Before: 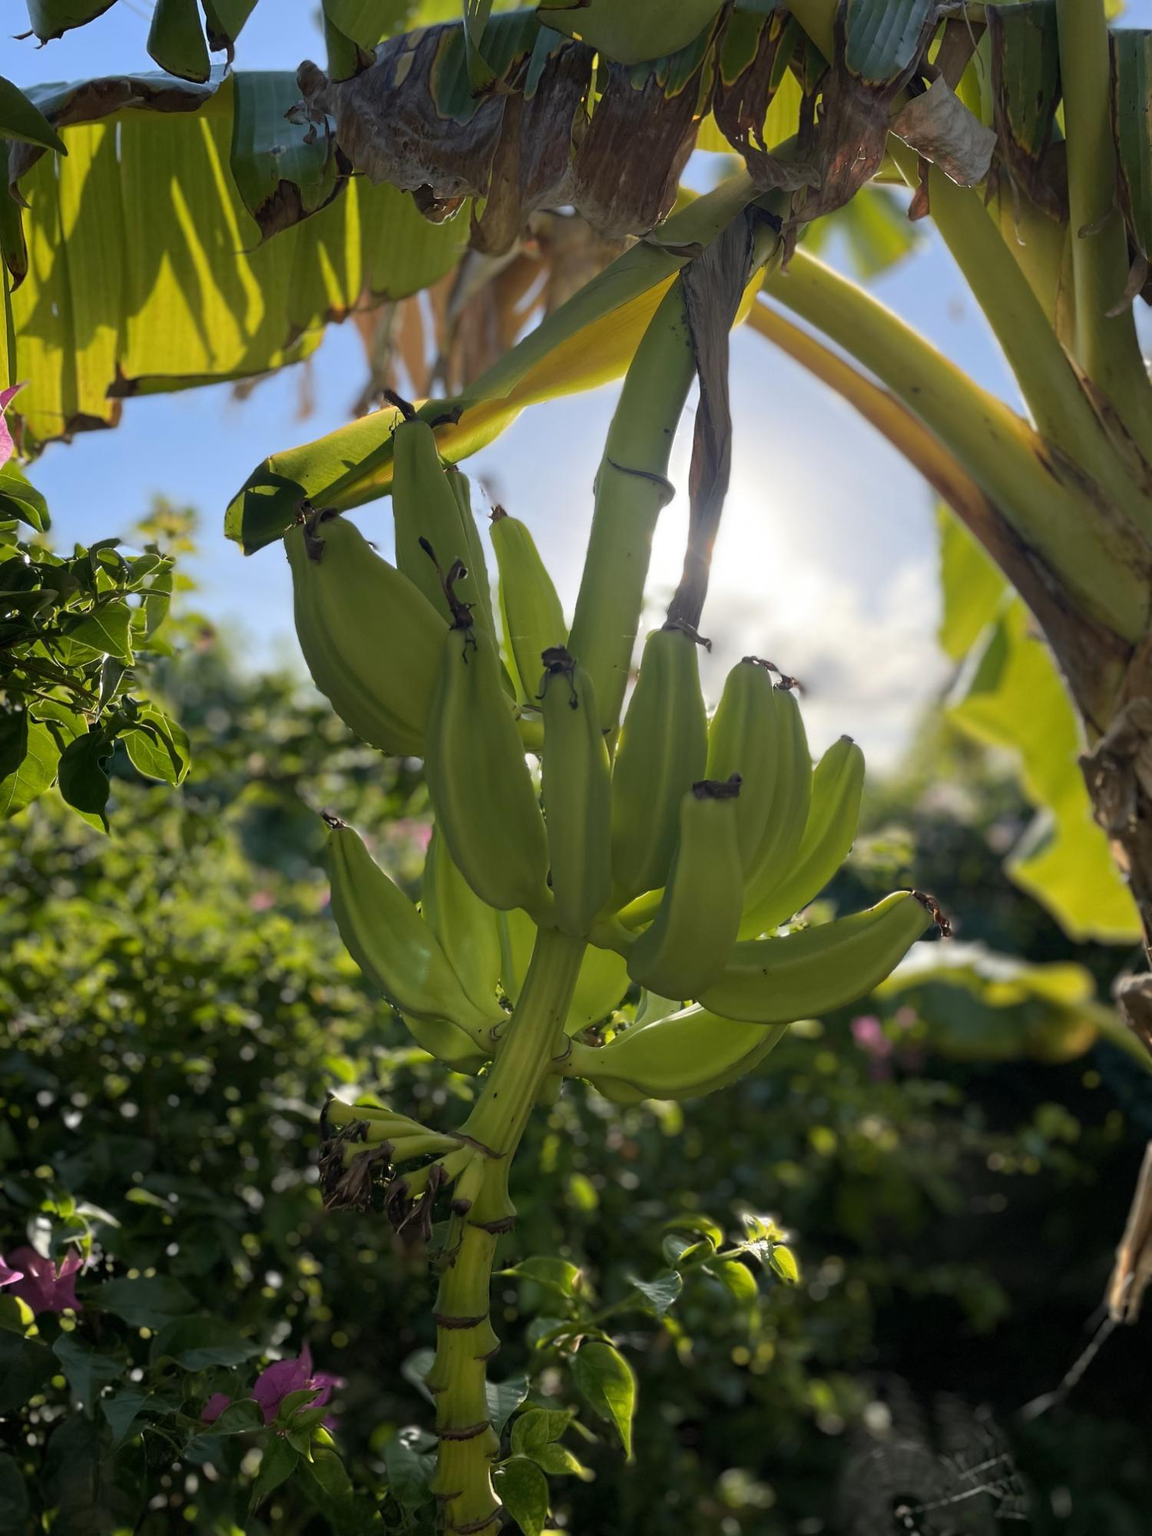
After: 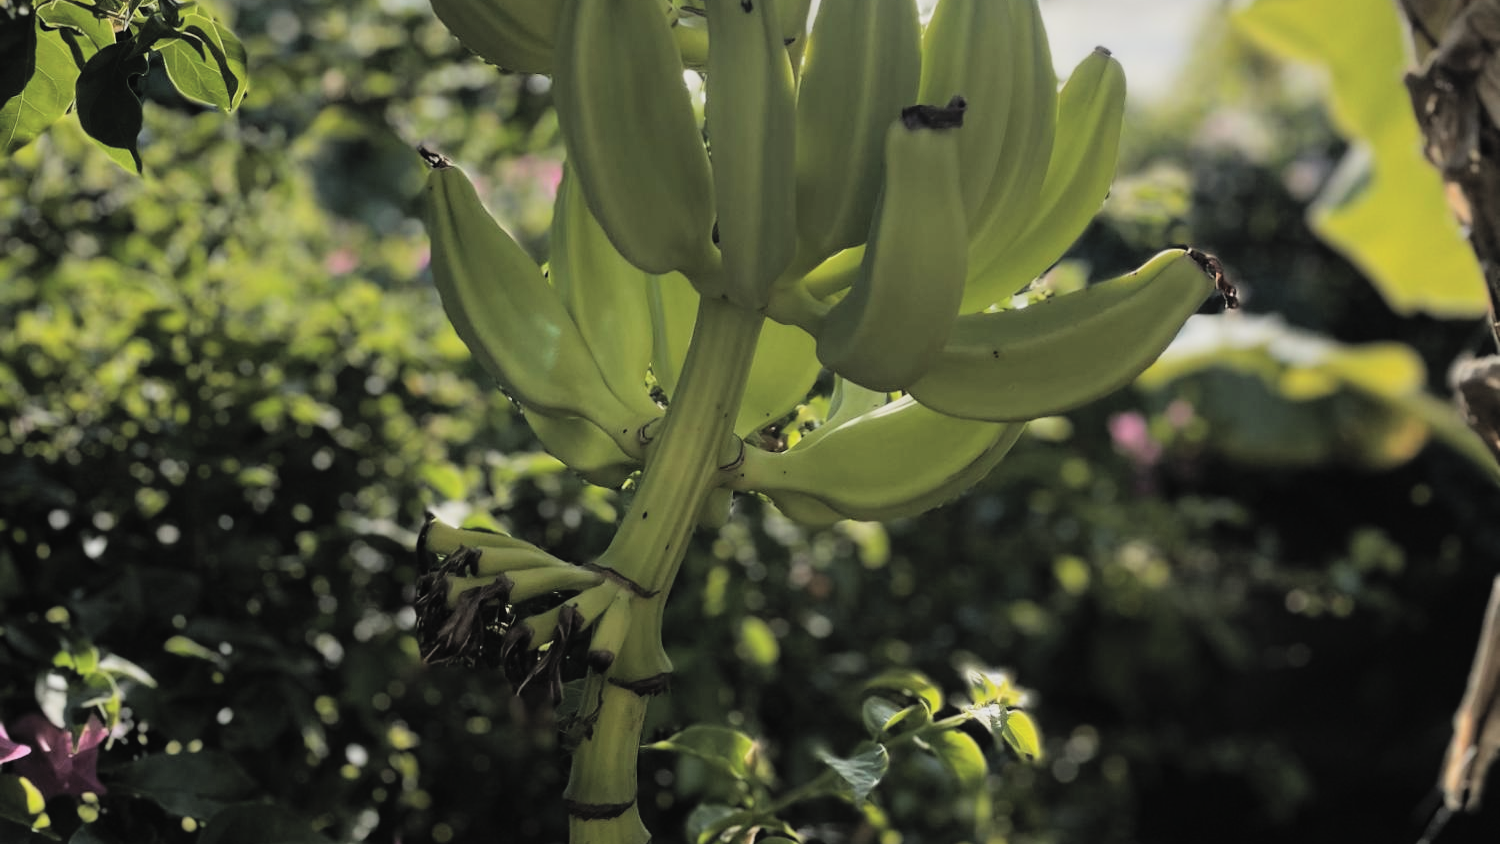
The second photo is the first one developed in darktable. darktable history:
crop: top 45.563%, bottom 12.204%
contrast brightness saturation: brightness 0.155
filmic rgb: black relative exposure -5.05 EV, white relative exposure 4 EV, threshold 5.99 EV, hardness 2.88, contrast 1.3, highlights saturation mix -31.15%, enable highlight reconstruction true
exposure: black level correction -0.015, exposure -0.13 EV, compensate highlight preservation false
